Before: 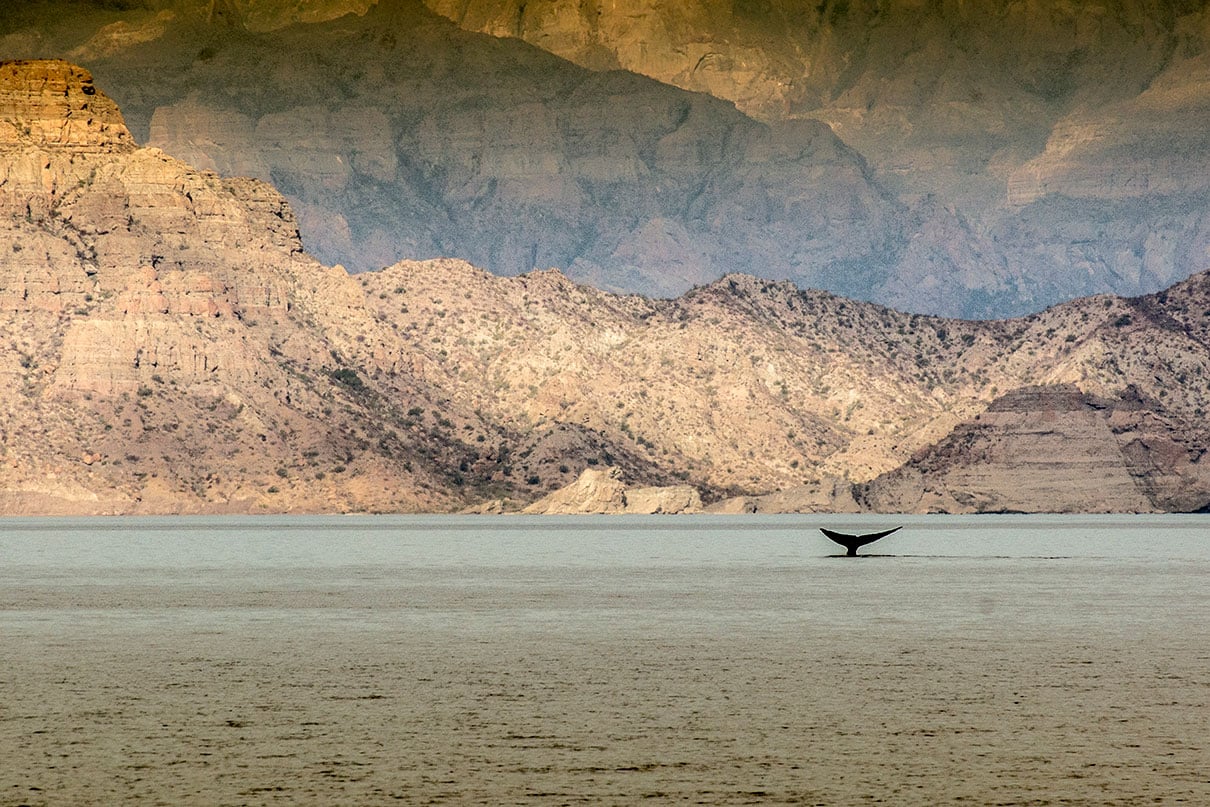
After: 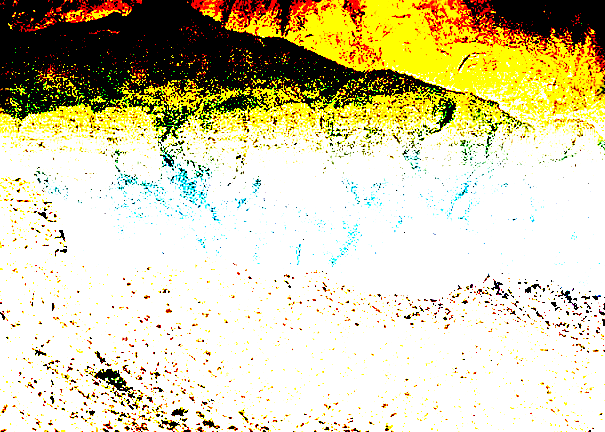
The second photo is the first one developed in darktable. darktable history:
exposure: black level correction 0.1, exposure 3 EV, compensate highlight preservation false
base curve: curves: ch0 [(0, 0) (0.303, 0.277) (1, 1)]
crop: left 19.556%, right 30.401%, bottom 46.458%
sharpen: radius 4
